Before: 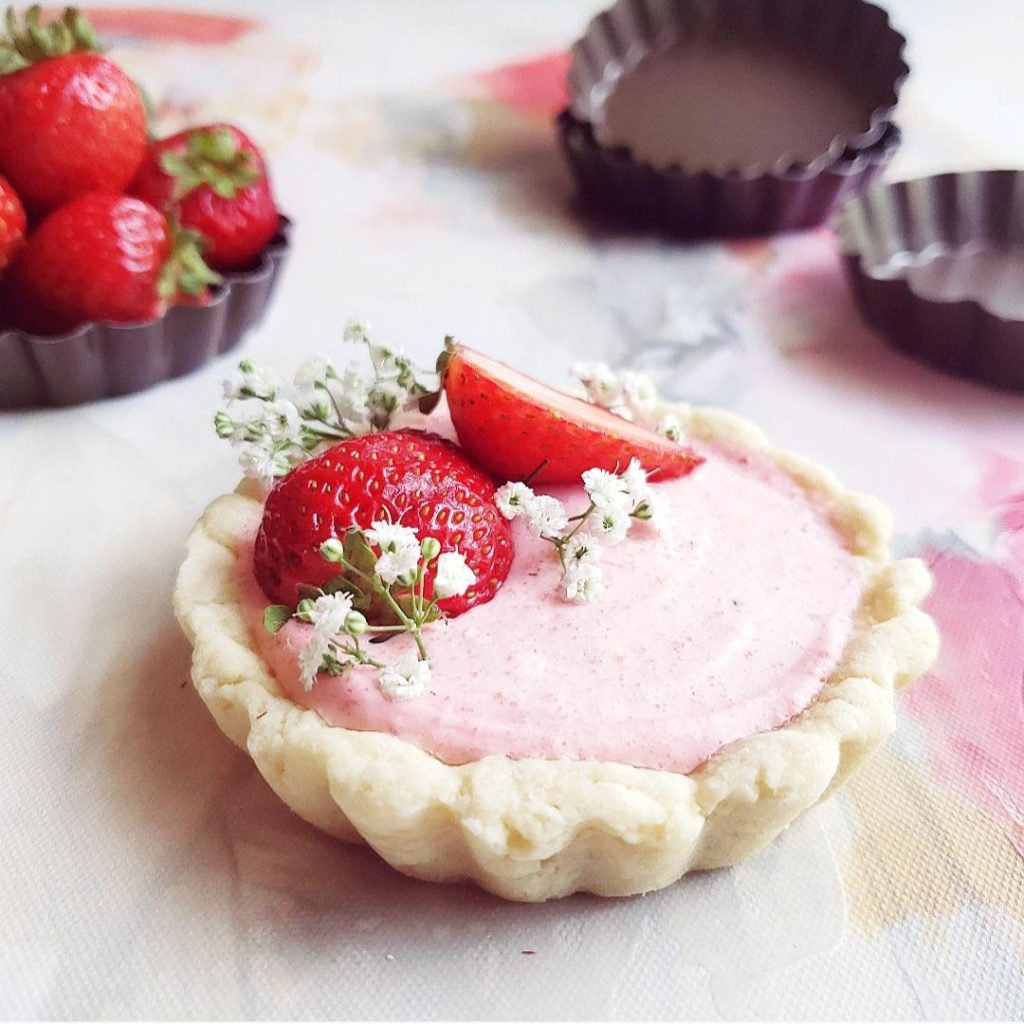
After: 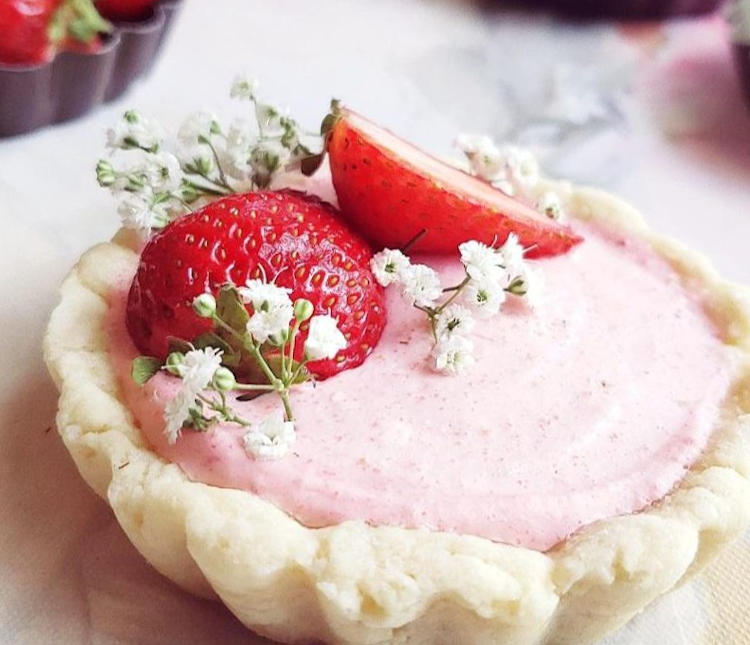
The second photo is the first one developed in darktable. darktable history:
crop and rotate: angle -3.73°, left 9.865%, top 21.117%, right 12.228%, bottom 11.898%
